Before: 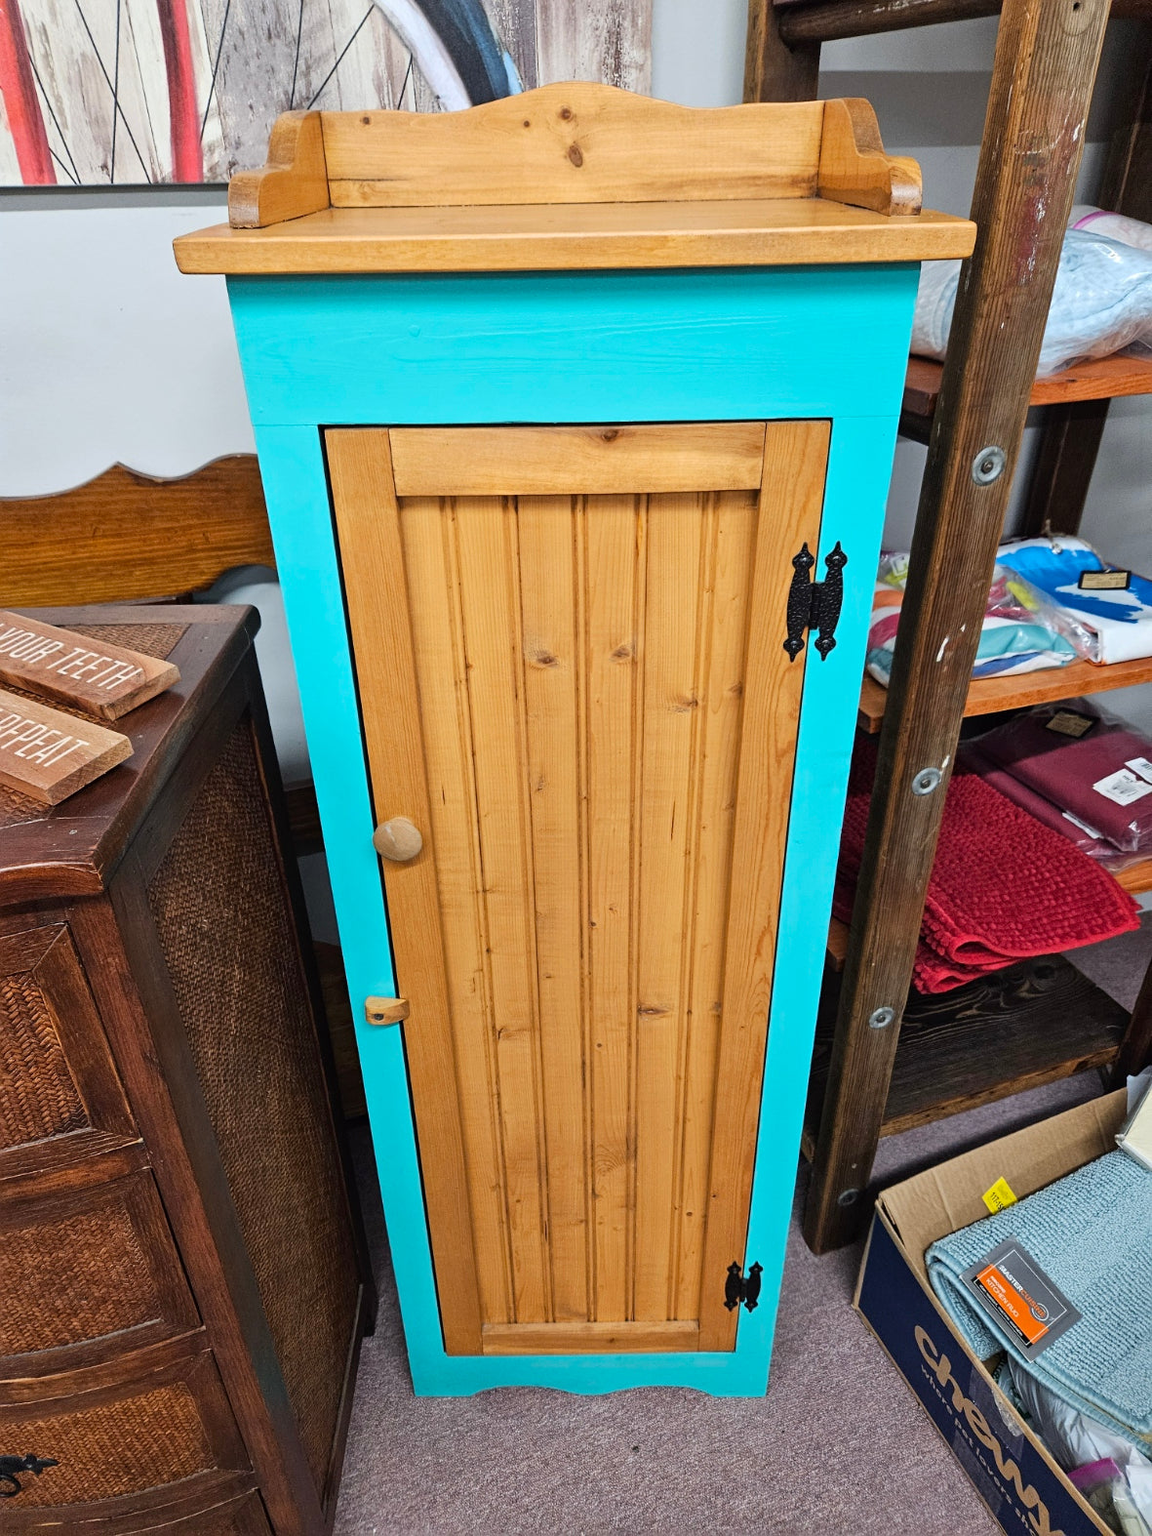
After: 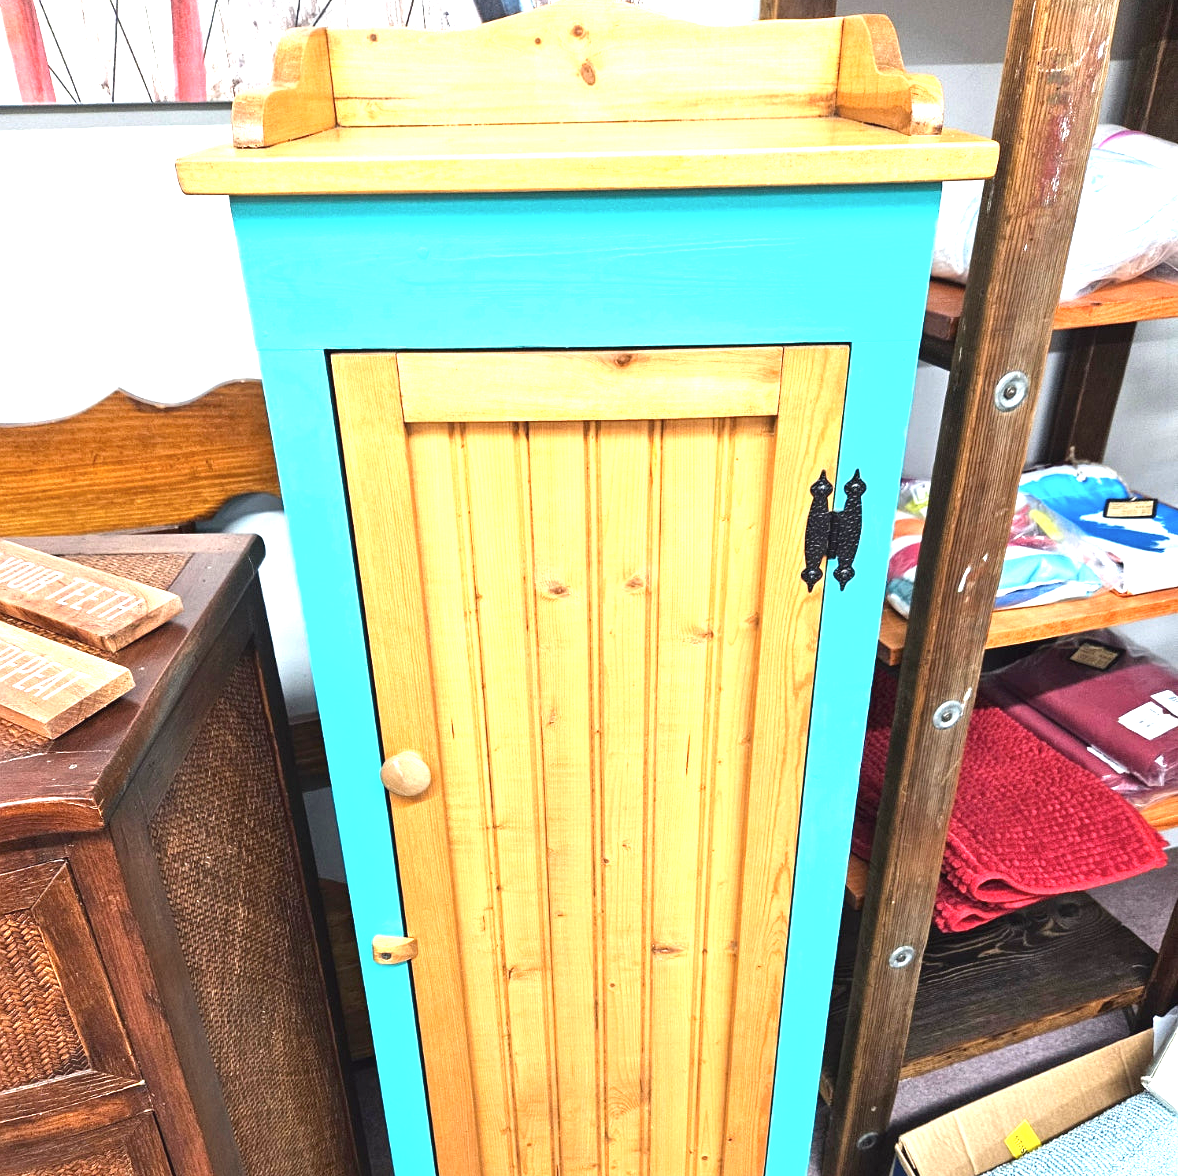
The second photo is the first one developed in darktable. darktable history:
exposure: black level correction 0, exposure 1.683 EV, compensate highlight preservation false
contrast brightness saturation: contrast -0.075, brightness -0.044, saturation -0.106
crop: left 0.242%, top 5.513%, bottom 19.764%
